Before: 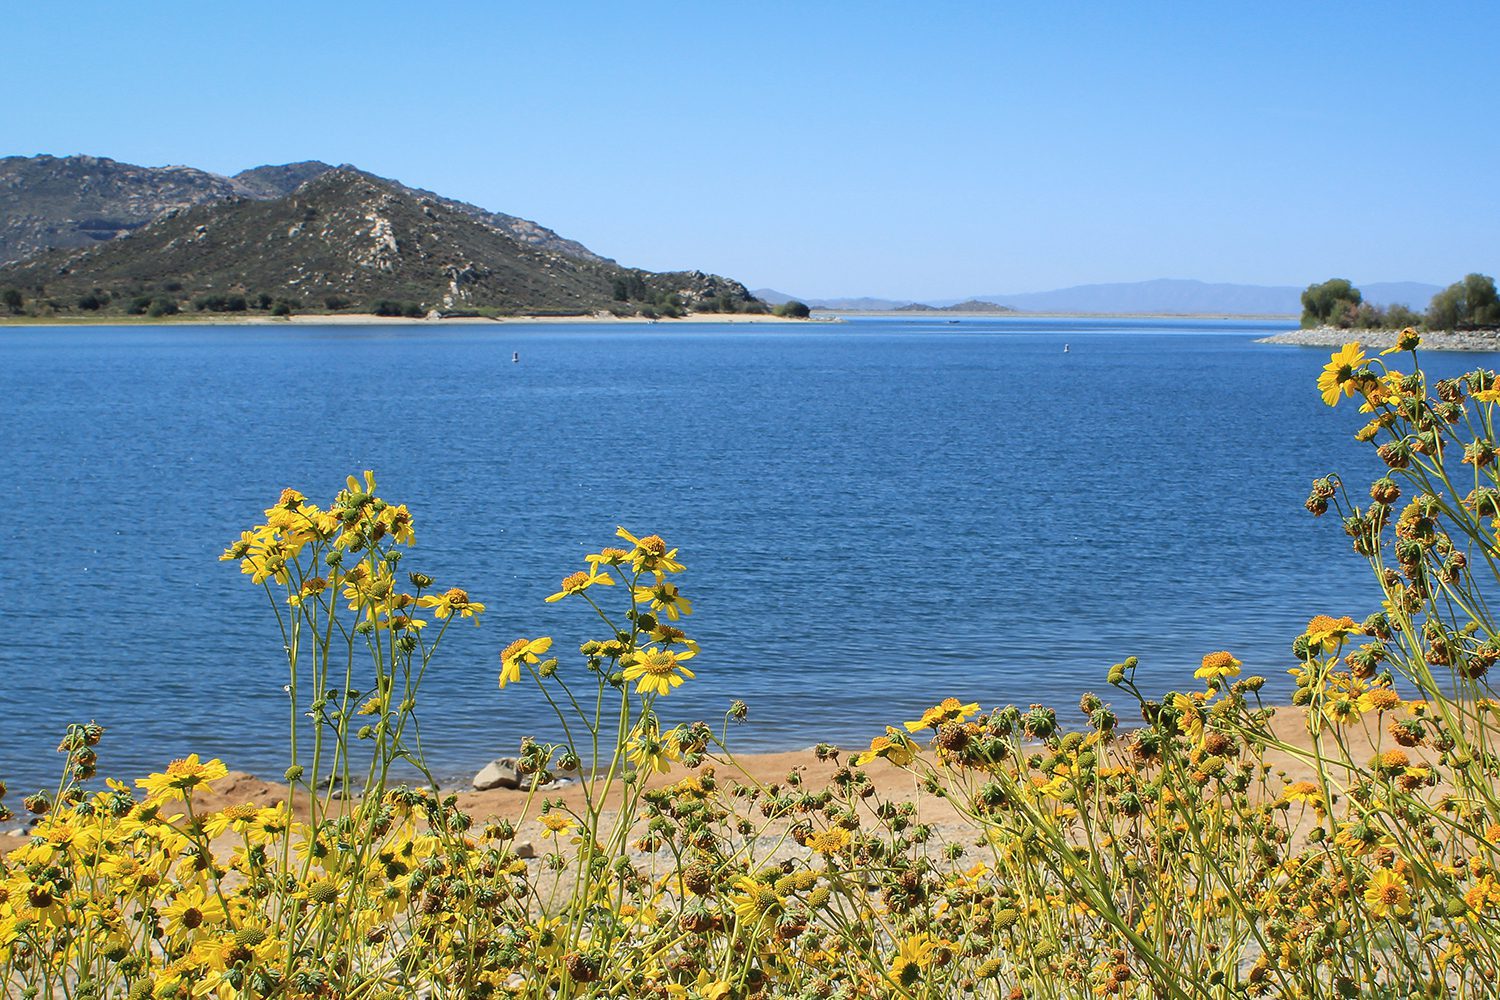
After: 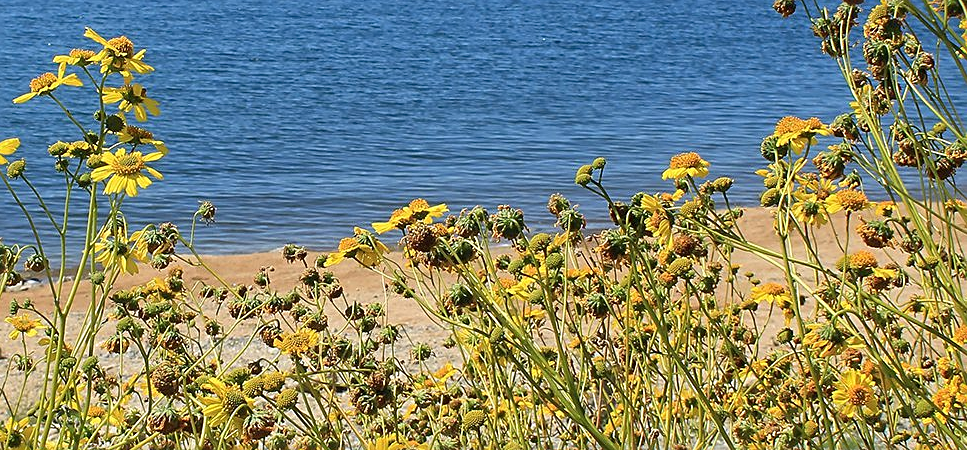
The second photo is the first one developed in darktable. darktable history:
contrast brightness saturation: contrast 0.047
crop and rotate: left 35.483%, top 49.996%, bottom 4.927%
sharpen: on, module defaults
